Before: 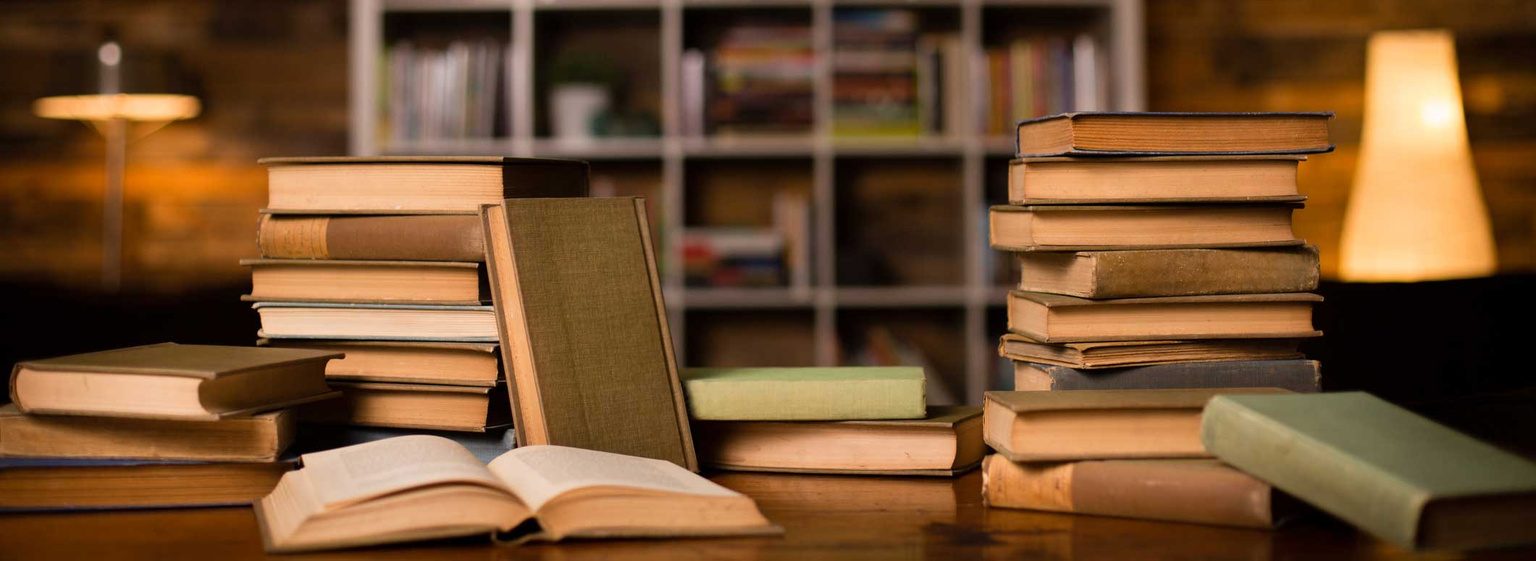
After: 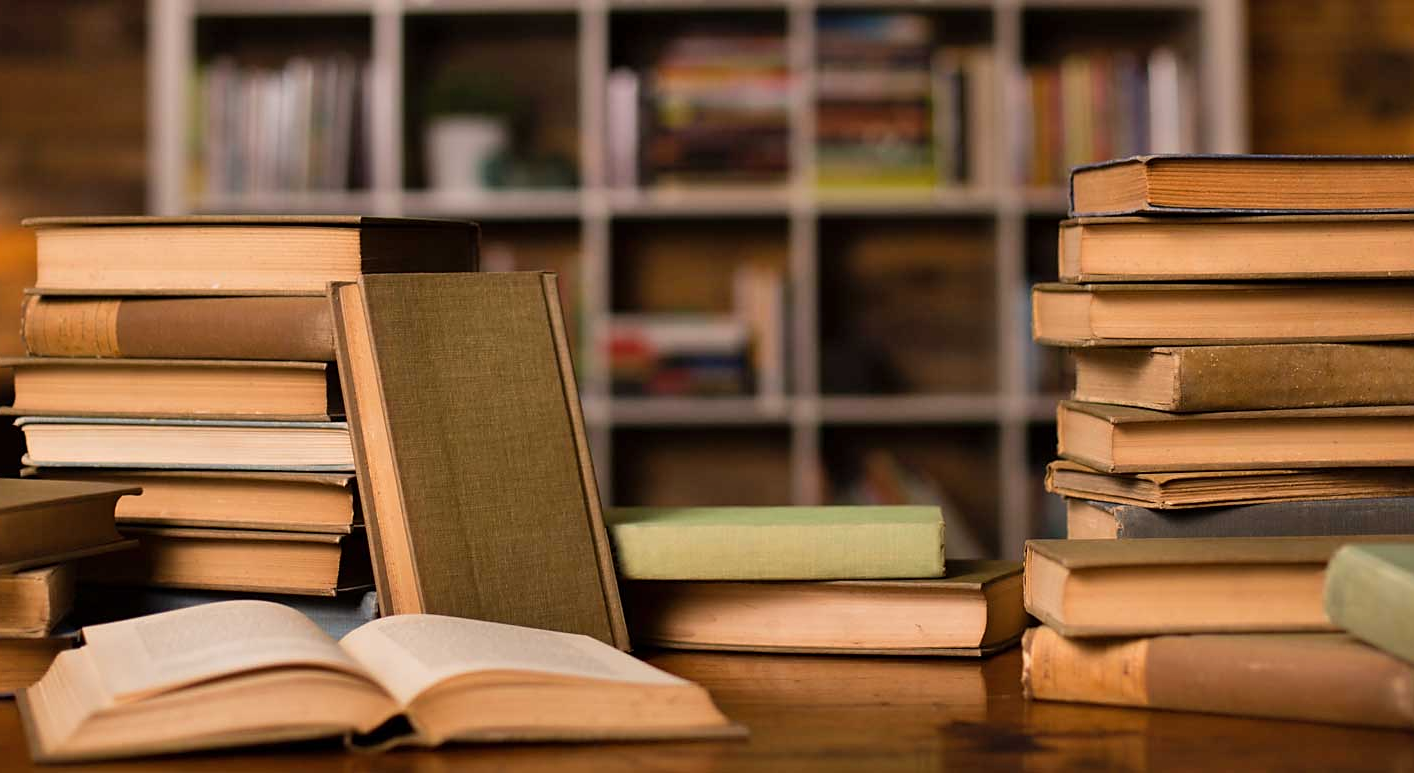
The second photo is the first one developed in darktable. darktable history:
sharpen: radius 1.864, amount 0.398, threshold 1.271
crop and rotate: left 15.754%, right 17.579%
shadows and highlights: low approximation 0.01, soften with gaussian
